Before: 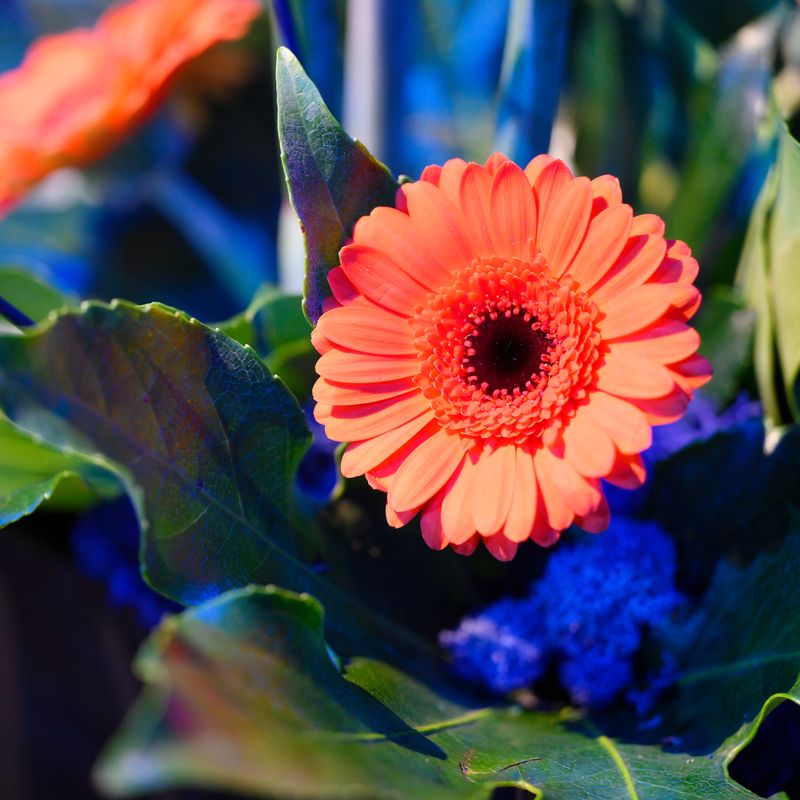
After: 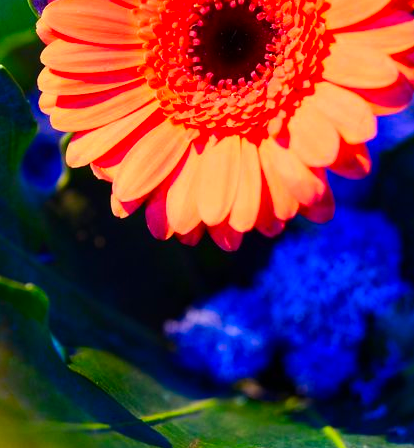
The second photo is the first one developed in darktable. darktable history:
color correction: highlights a* -5.94, highlights b* 11.19
contrast brightness saturation: contrast 0.16, saturation 0.32
crop: left 34.479%, top 38.822%, right 13.718%, bottom 5.172%
